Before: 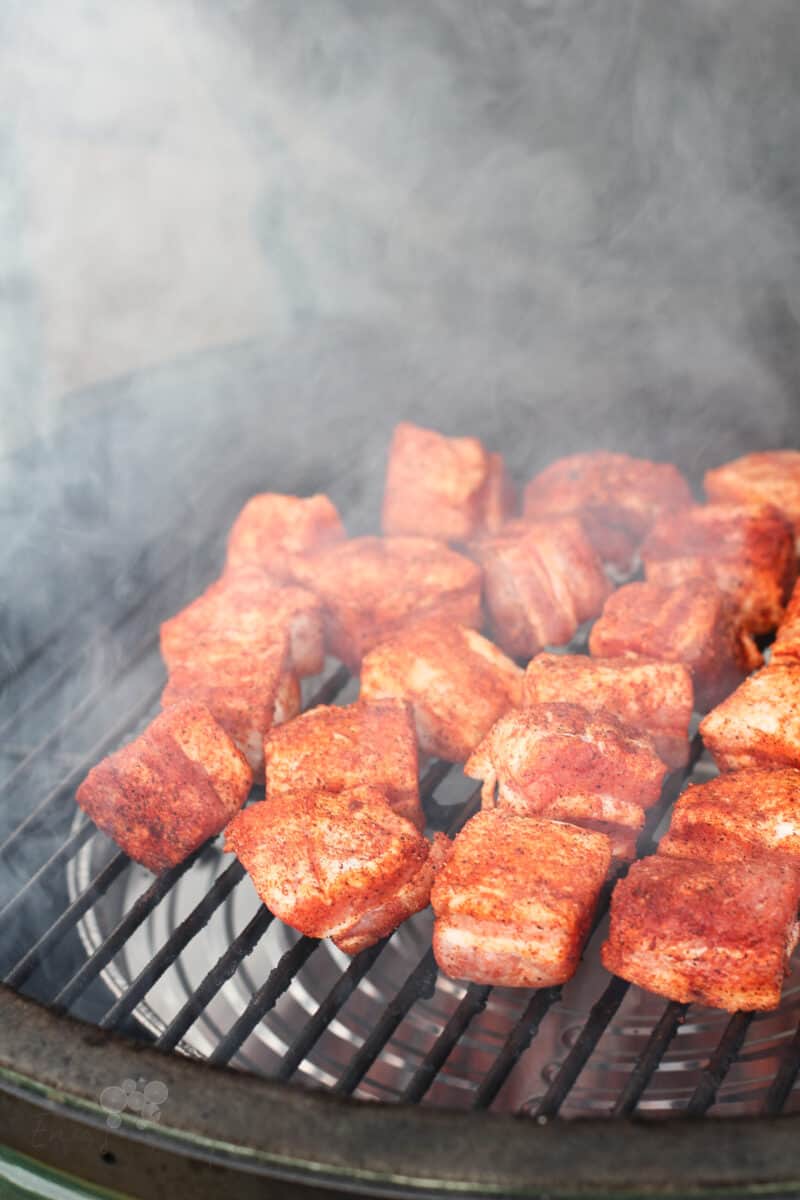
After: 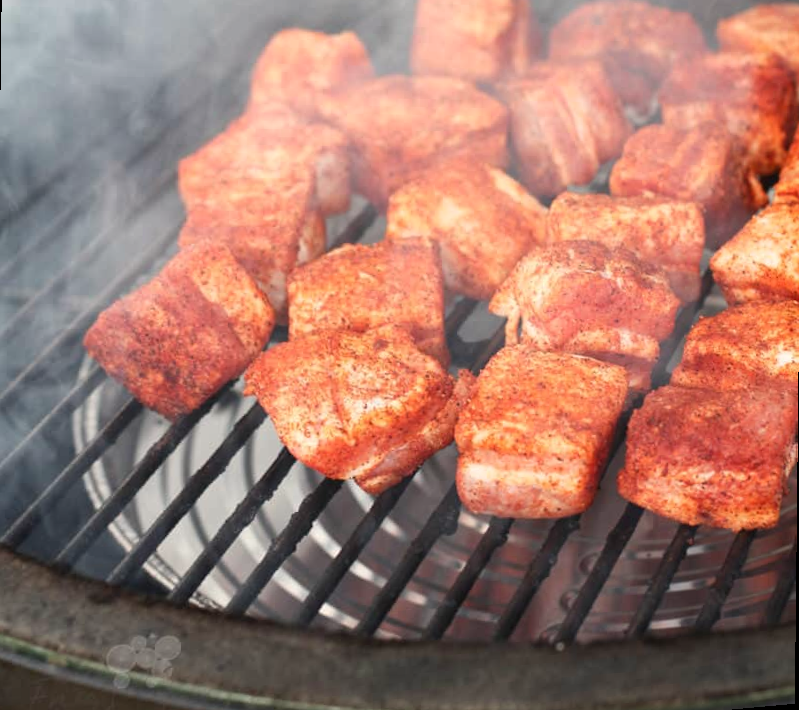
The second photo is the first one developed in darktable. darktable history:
white balance: red 1.009, blue 0.985
rotate and perspective: rotation 0.679°, lens shift (horizontal) 0.136, crop left 0.009, crop right 0.991, crop top 0.078, crop bottom 0.95
crop and rotate: top 36.435%
